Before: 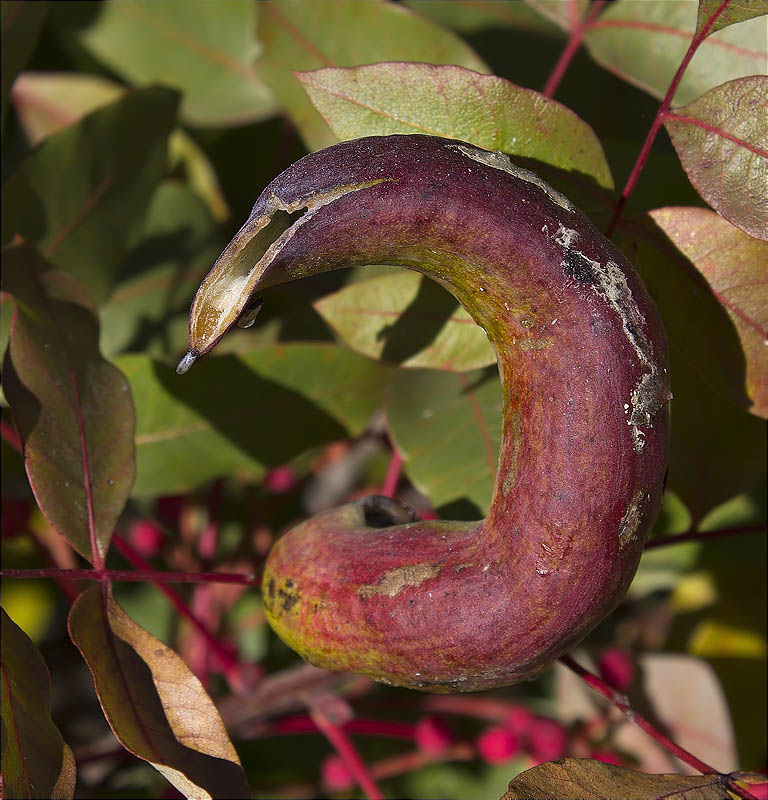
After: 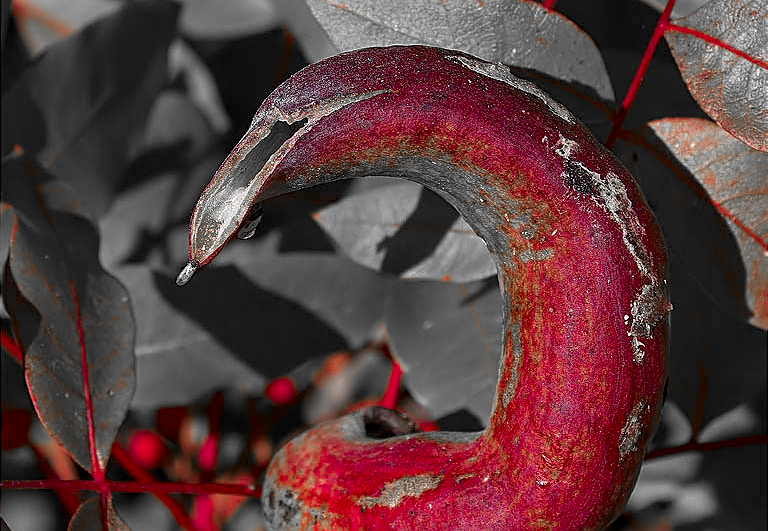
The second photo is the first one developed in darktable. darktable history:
crop: top 11.176%, bottom 22.395%
local contrast: on, module defaults
sharpen: on, module defaults
color zones: curves: ch0 [(0, 0.352) (0.143, 0.407) (0.286, 0.386) (0.429, 0.431) (0.571, 0.829) (0.714, 0.853) (0.857, 0.833) (1, 0.352)]; ch1 [(0, 0.604) (0.072, 0.726) (0.096, 0.608) (0.205, 0.007) (0.571, -0.006) (0.839, -0.013) (0.857, -0.012) (1, 0.604)]
exposure: exposure 0.134 EV, compensate highlight preservation false
